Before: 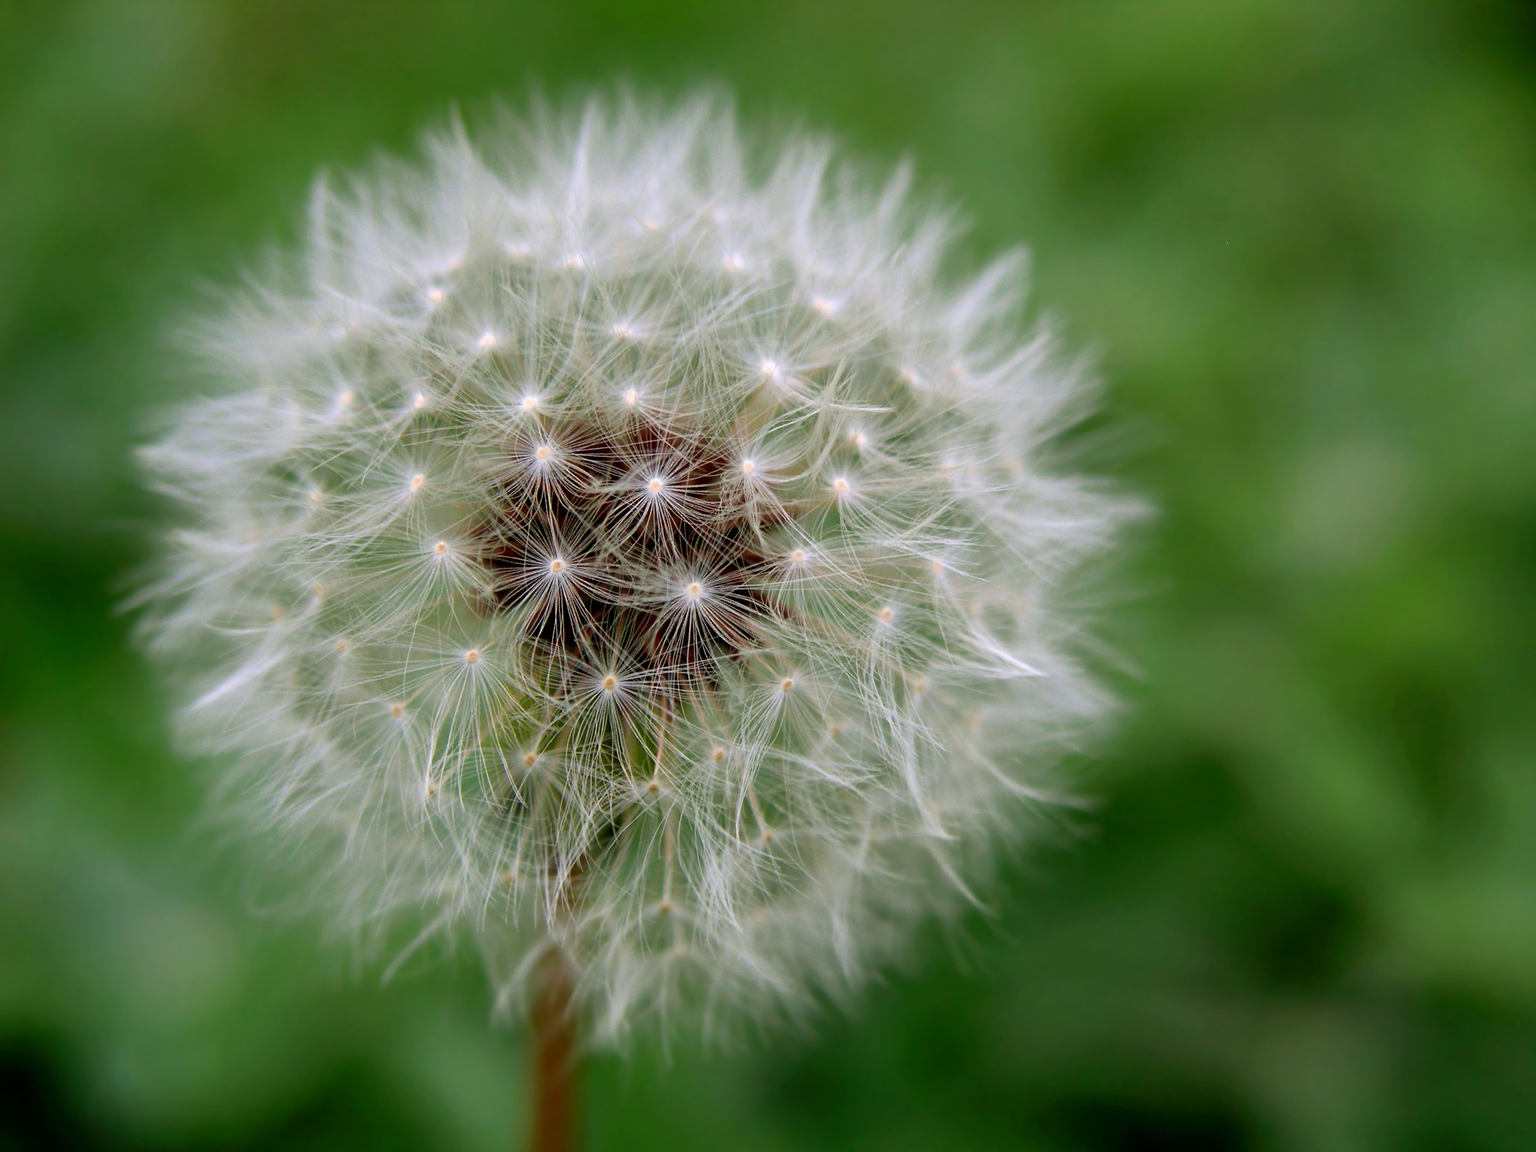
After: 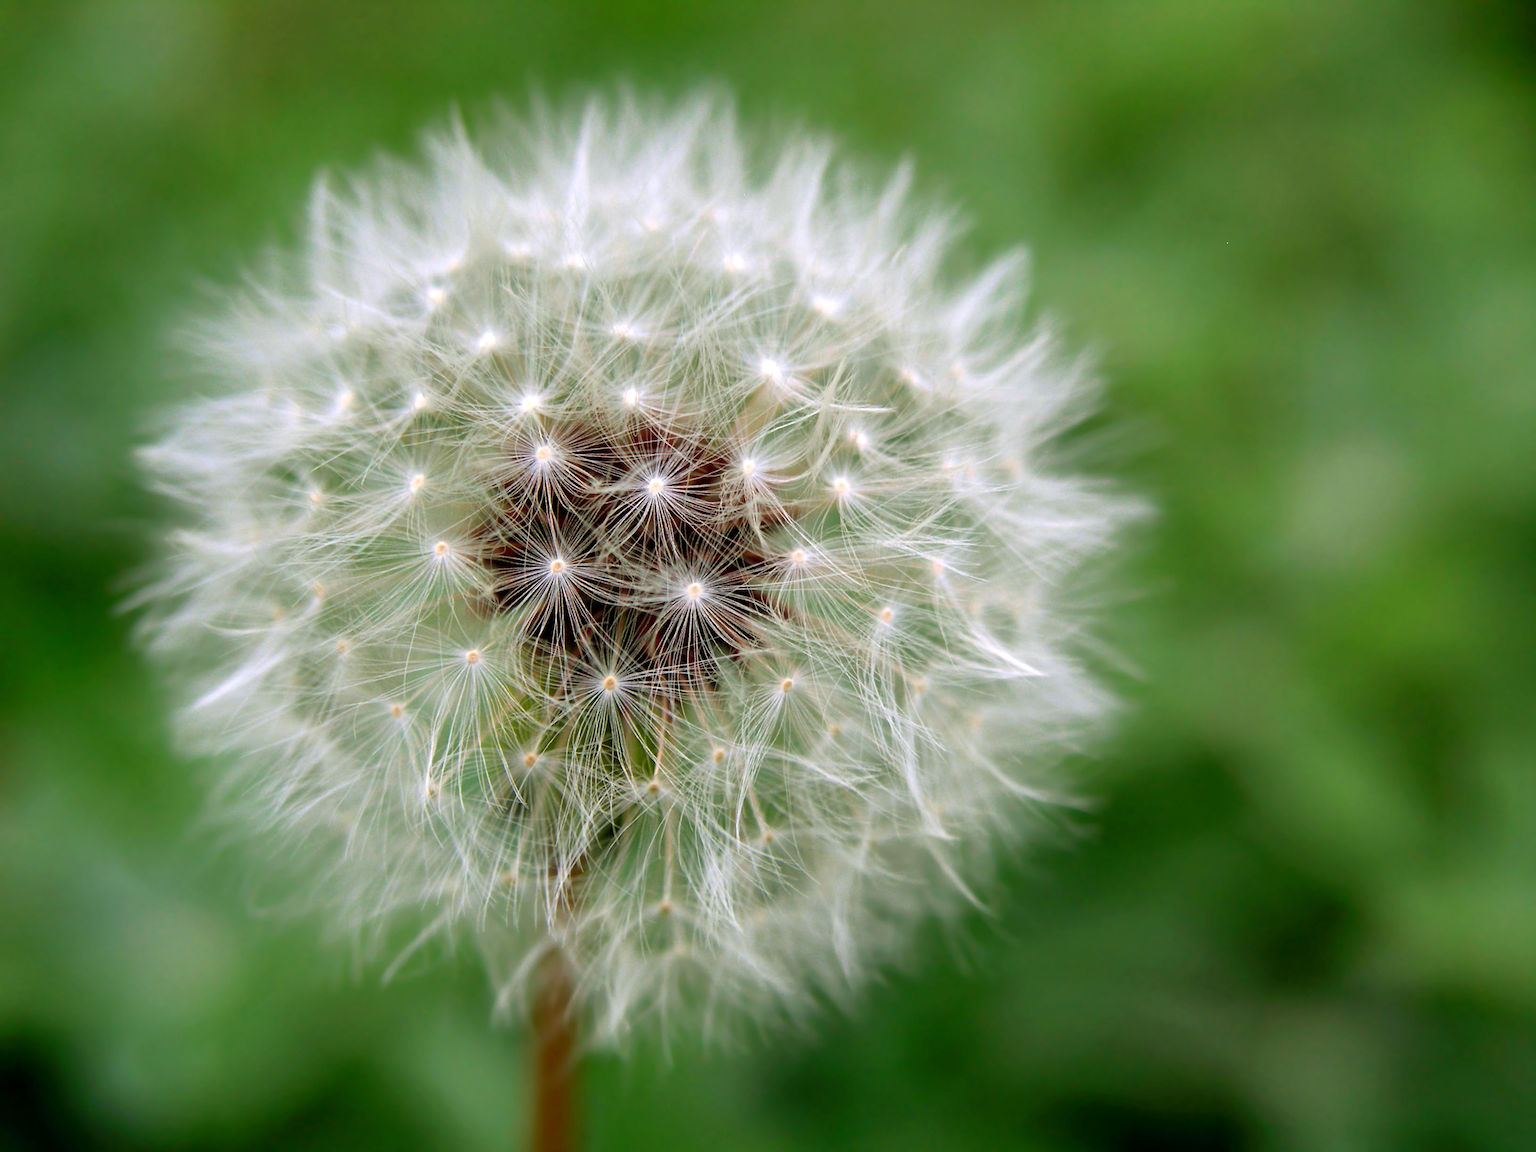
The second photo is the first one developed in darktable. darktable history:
exposure: exposure 0.378 EV, compensate exposure bias true, compensate highlight preservation false
